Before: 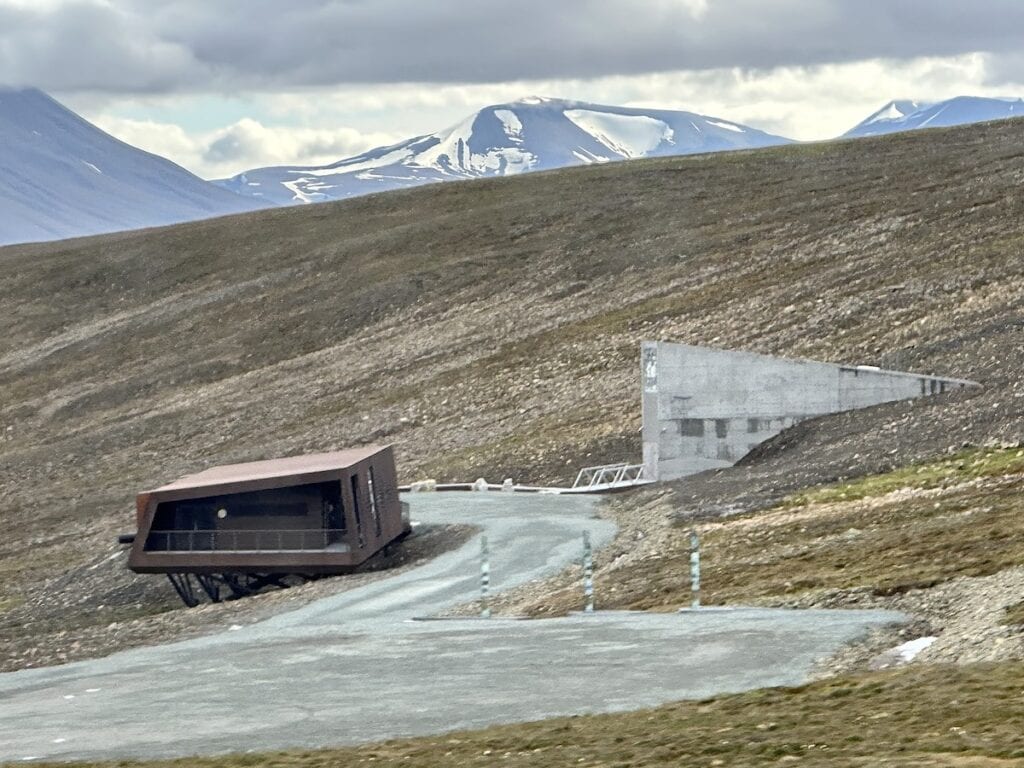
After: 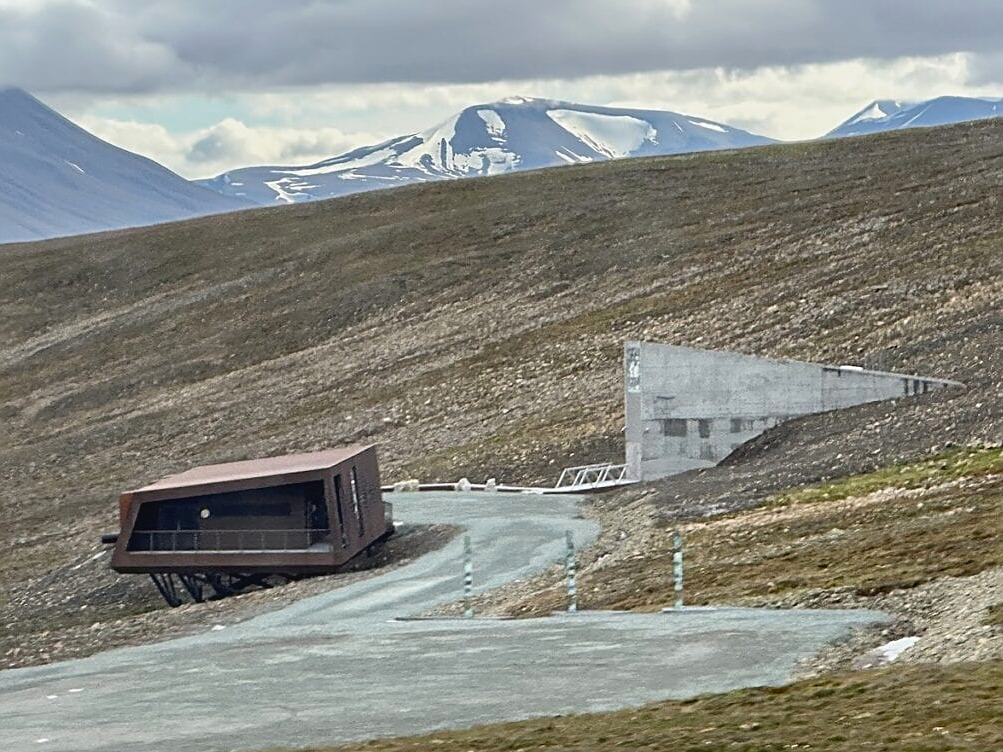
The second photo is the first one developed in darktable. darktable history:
shadows and highlights: shadows -70, highlights 35, soften with gaussian
contrast brightness saturation: contrast -0.08, brightness -0.04, saturation -0.11
sharpen: on, module defaults
color zones: curves: ch0 [(0, 0.444) (0.143, 0.442) (0.286, 0.441) (0.429, 0.441) (0.571, 0.441) (0.714, 0.441) (0.857, 0.442) (1, 0.444)]
crop: left 1.743%, right 0.268%, bottom 2.011%
